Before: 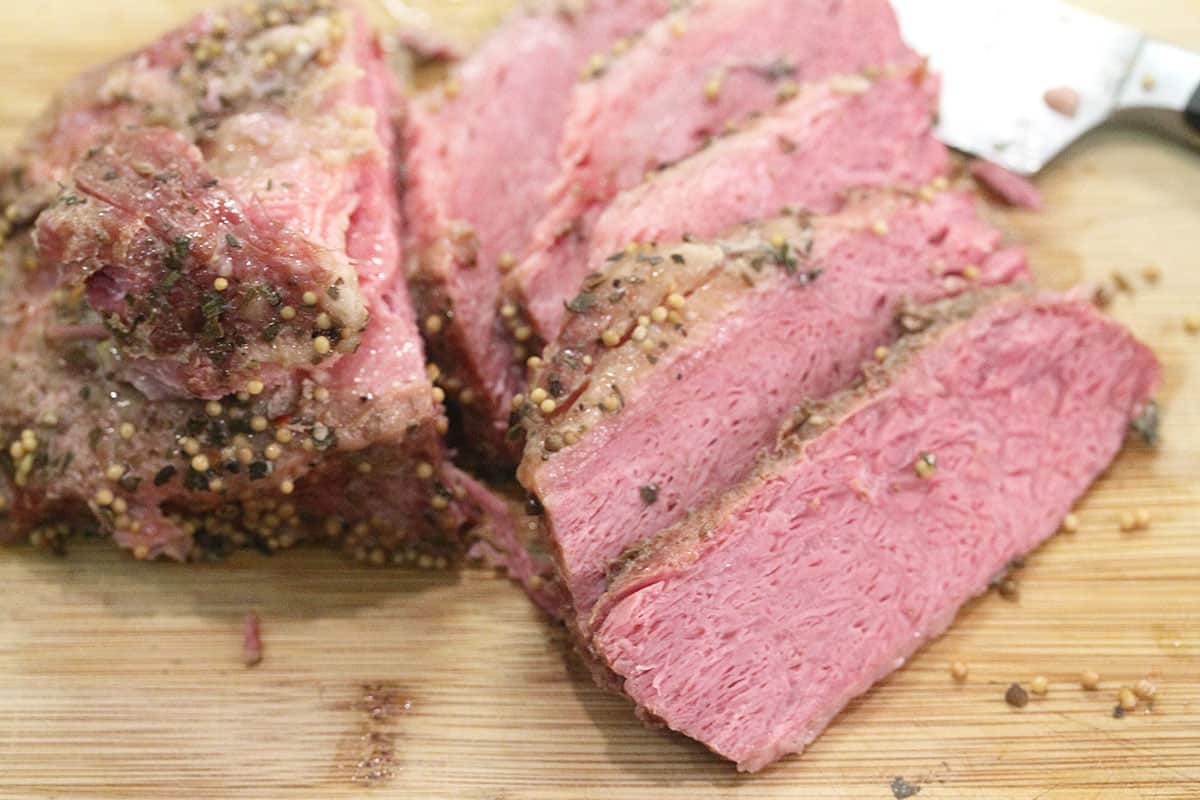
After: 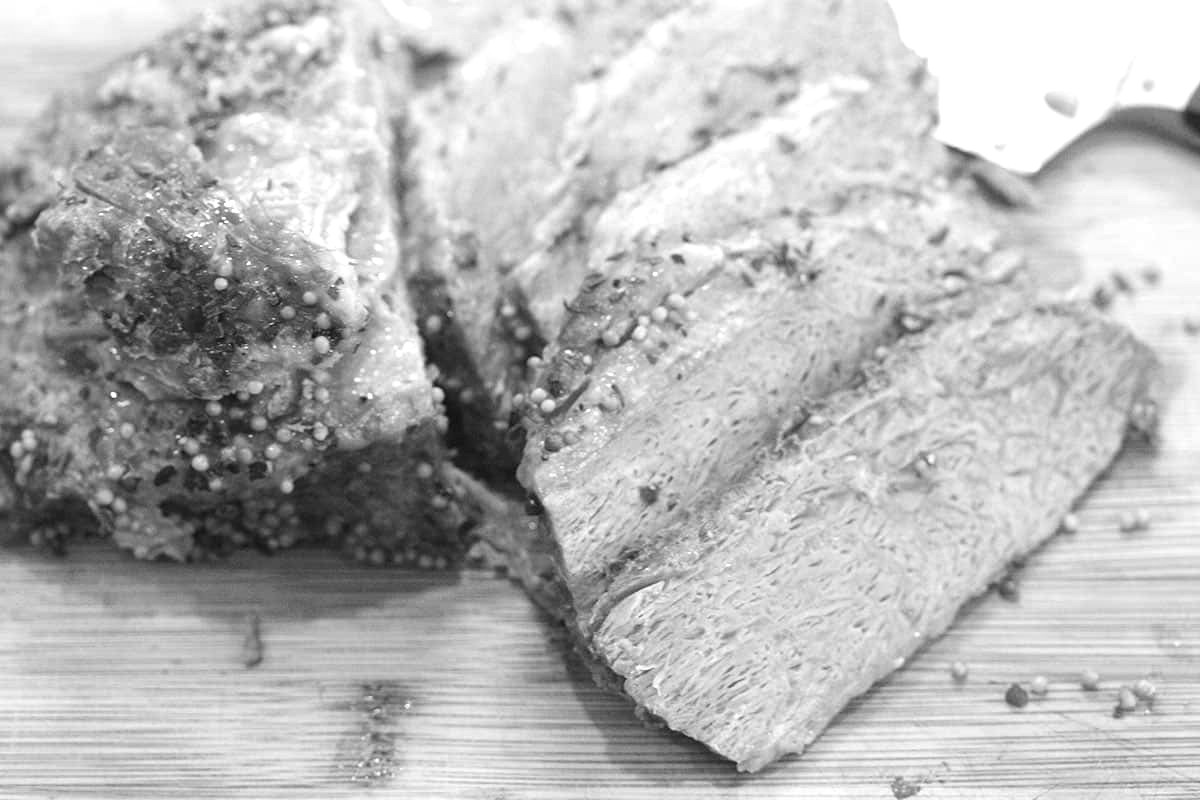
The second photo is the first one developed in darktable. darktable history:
exposure: black level correction 0, exposure 0.7 EV, compensate exposure bias true, compensate highlight preservation false
color calibration: output gray [0.253, 0.26, 0.487, 0], gray › normalize channels true, illuminant same as pipeline (D50), adaptation XYZ, x 0.346, y 0.359, gamut compression 0
